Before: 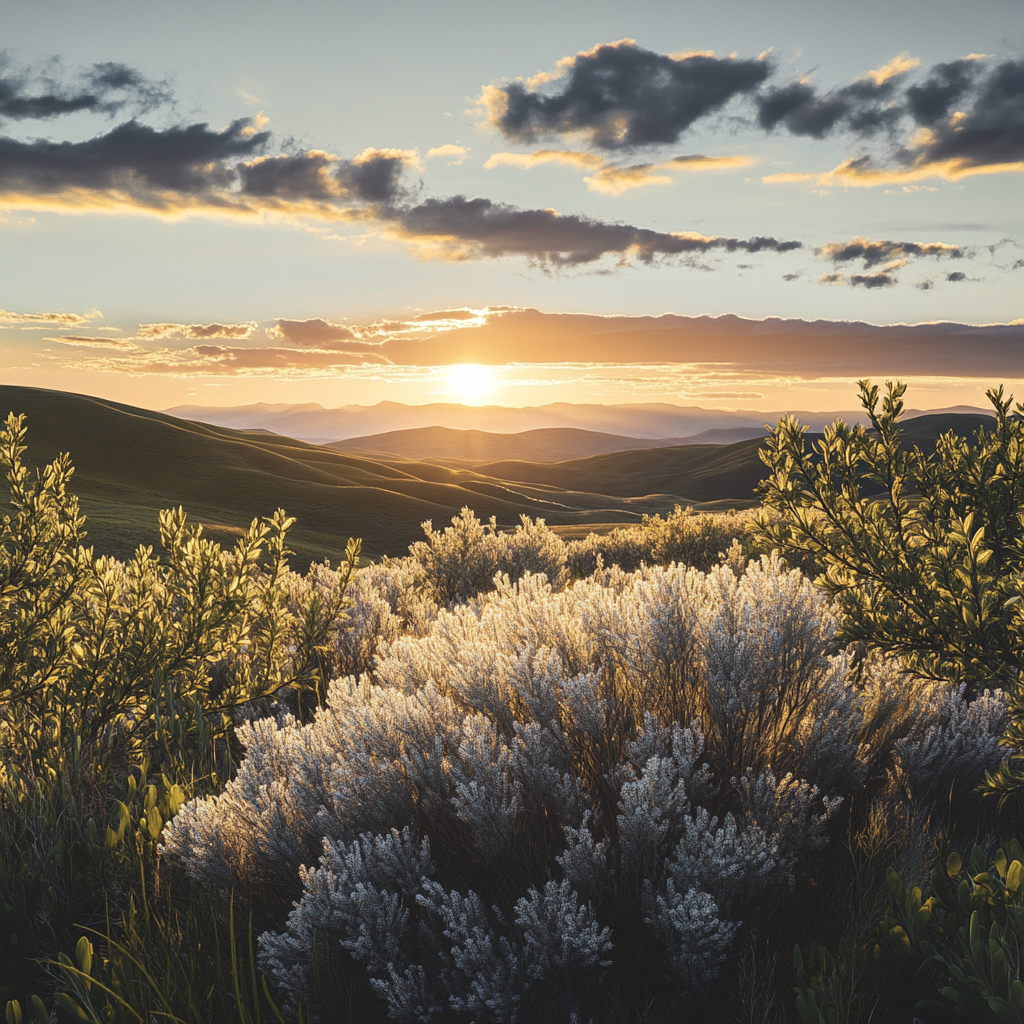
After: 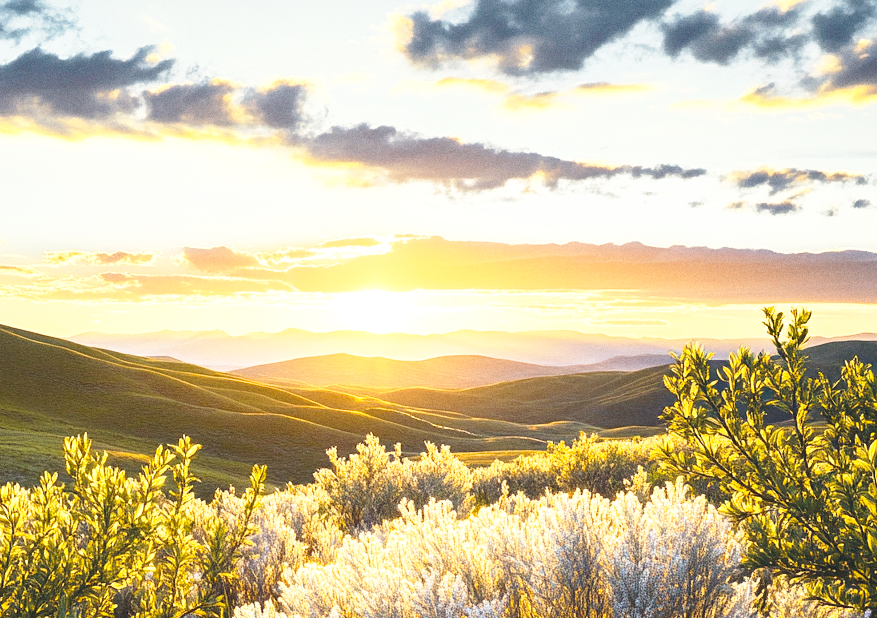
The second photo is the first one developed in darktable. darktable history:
exposure: black level correction 0, exposure 0.6 EV, compensate highlight preservation false
white balance: red 0.986, blue 1.01
base curve: curves: ch0 [(0, 0) (0.028, 0.03) (0.121, 0.232) (0.46, 0.748) (0.859, 0.968) (1, 1)], preserve colors none
crop and rotate: left 9.345%, top 7.22%, right 4.982%, bottom 32.331%
grain: coarseness 0.09 ISO
color balance rgb: perceptual saturation grading › global saturation 25%, global vibrance 20%
